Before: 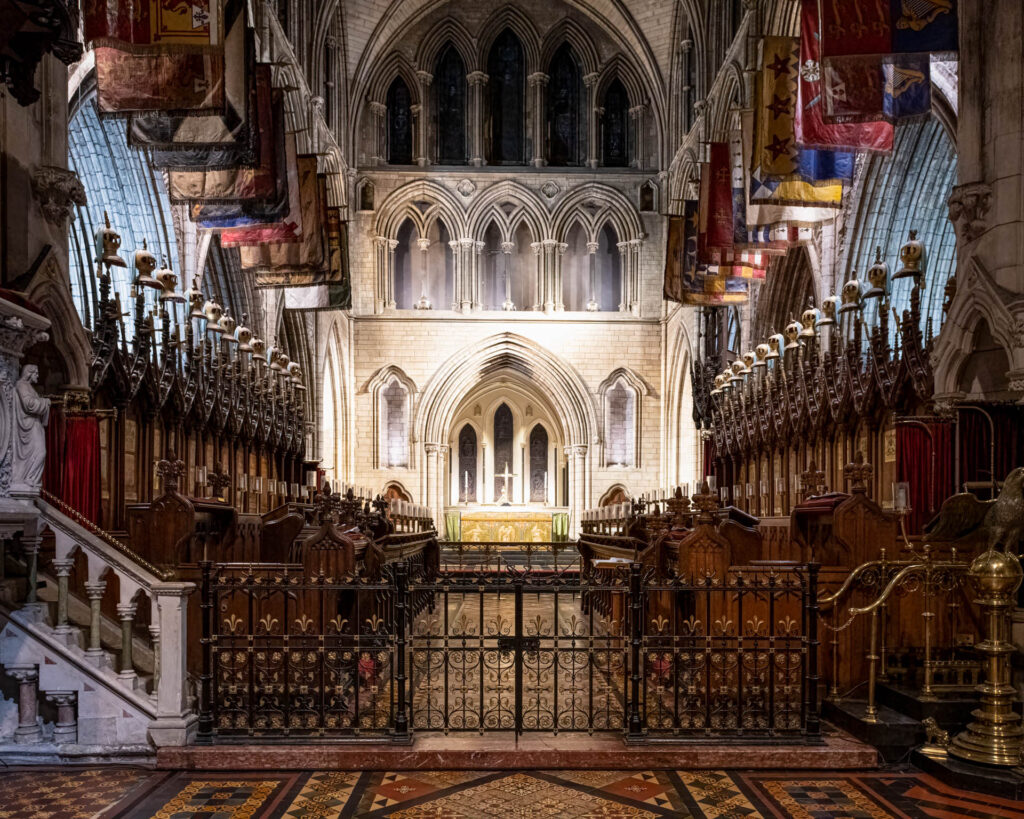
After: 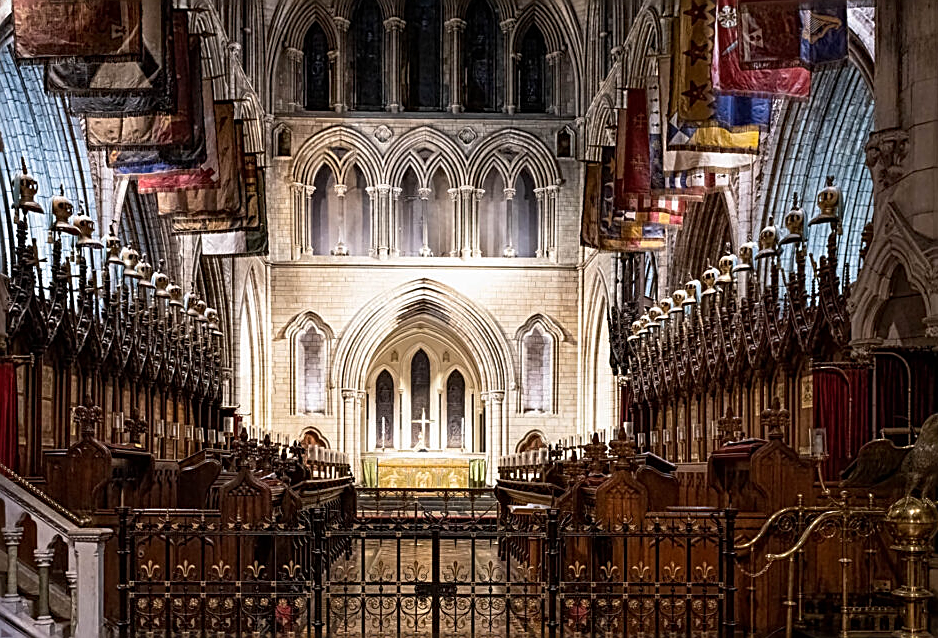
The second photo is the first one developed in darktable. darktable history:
crop: left 8.155%, top 6.611%, bottom 15.385%
sharpen: amount 0.901
